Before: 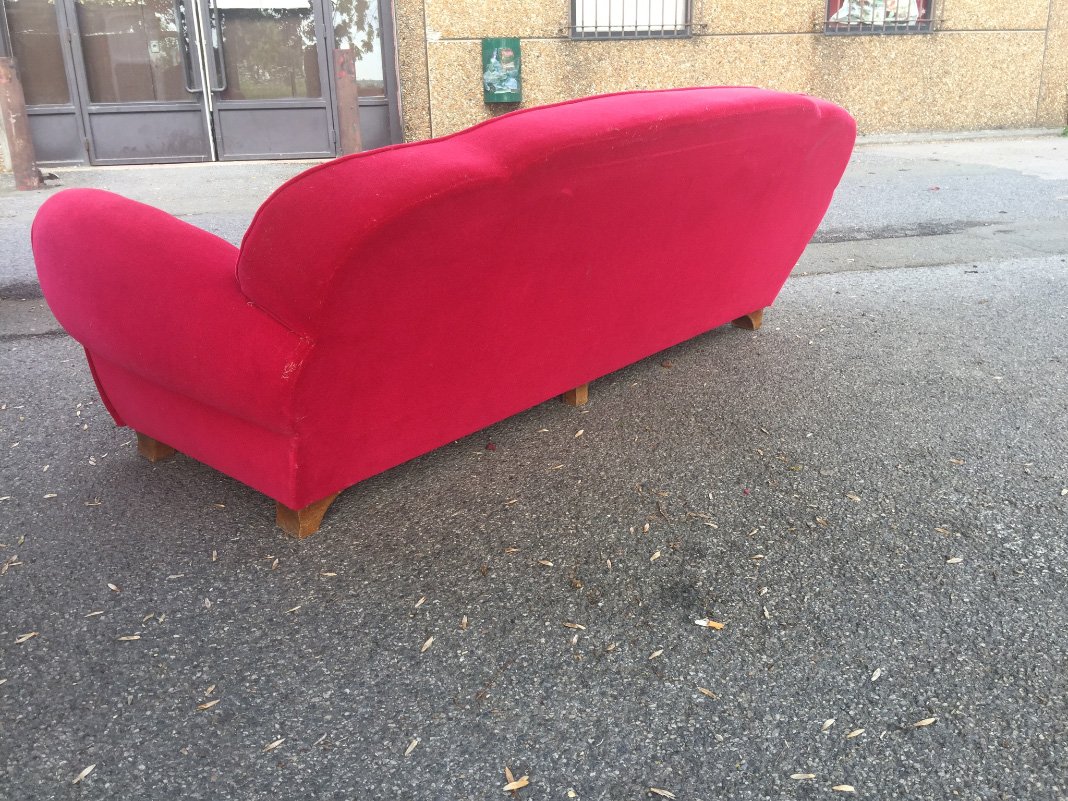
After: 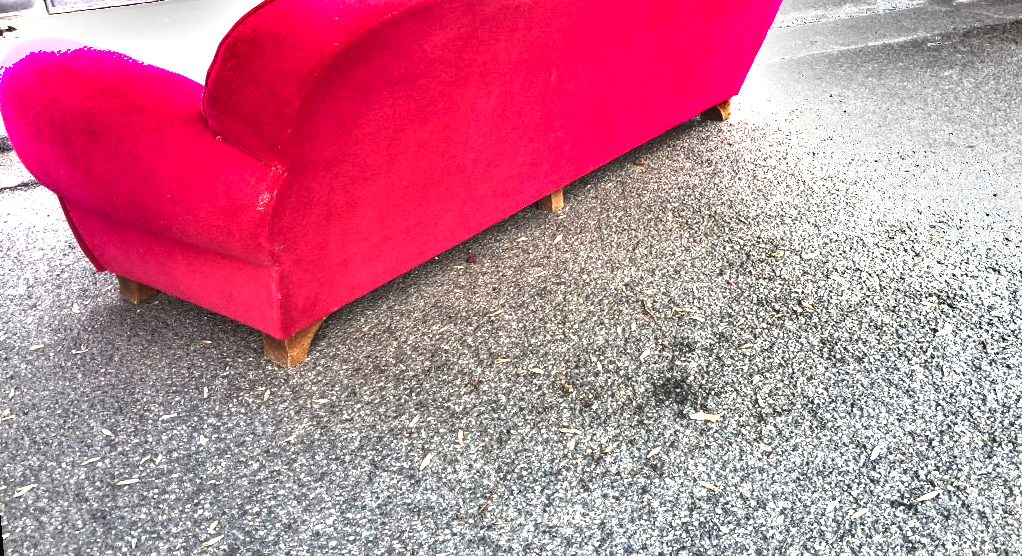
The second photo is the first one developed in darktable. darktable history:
local contrast: on, module defaults
crop and rotate: top 19.998%
exposure: black level correction 0, exposure 1 EV, compensate exposure bias true, compensate highlight preservation false
levels: levels [0.044, 0.475, 0.791]
rotate and perspective: rotation -5°, crop left 0.05, crop right 0.952, crop top 0.11, crop bottom 0.89
shadows and highlights: soften with gaussian
